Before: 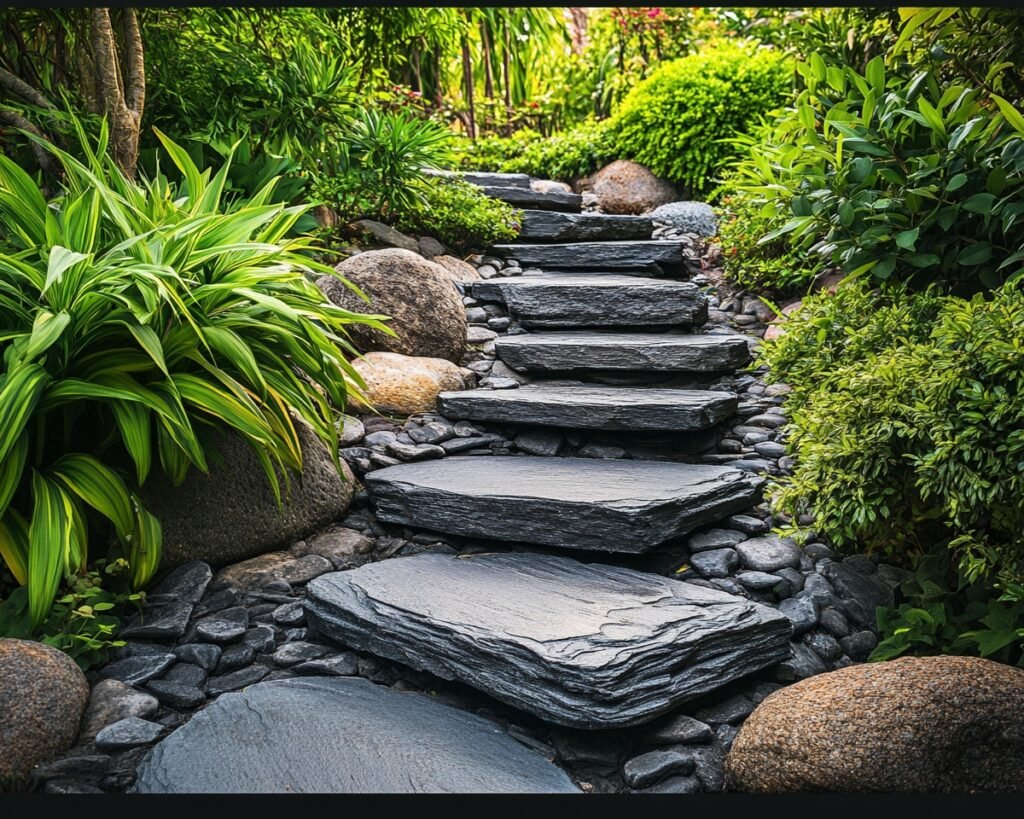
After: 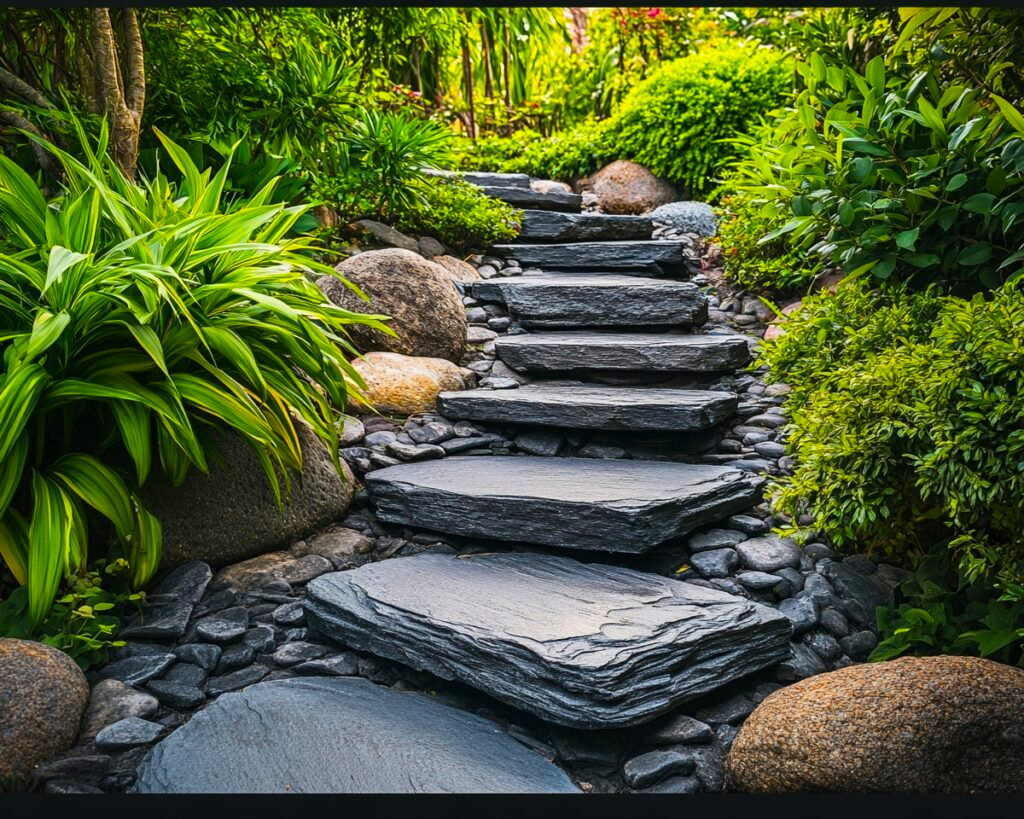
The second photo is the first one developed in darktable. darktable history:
color balance rgb: linear chroma grading › global chroma 33.4%
exposure: exposure -0.048 EV, compensate highlight preservation false
